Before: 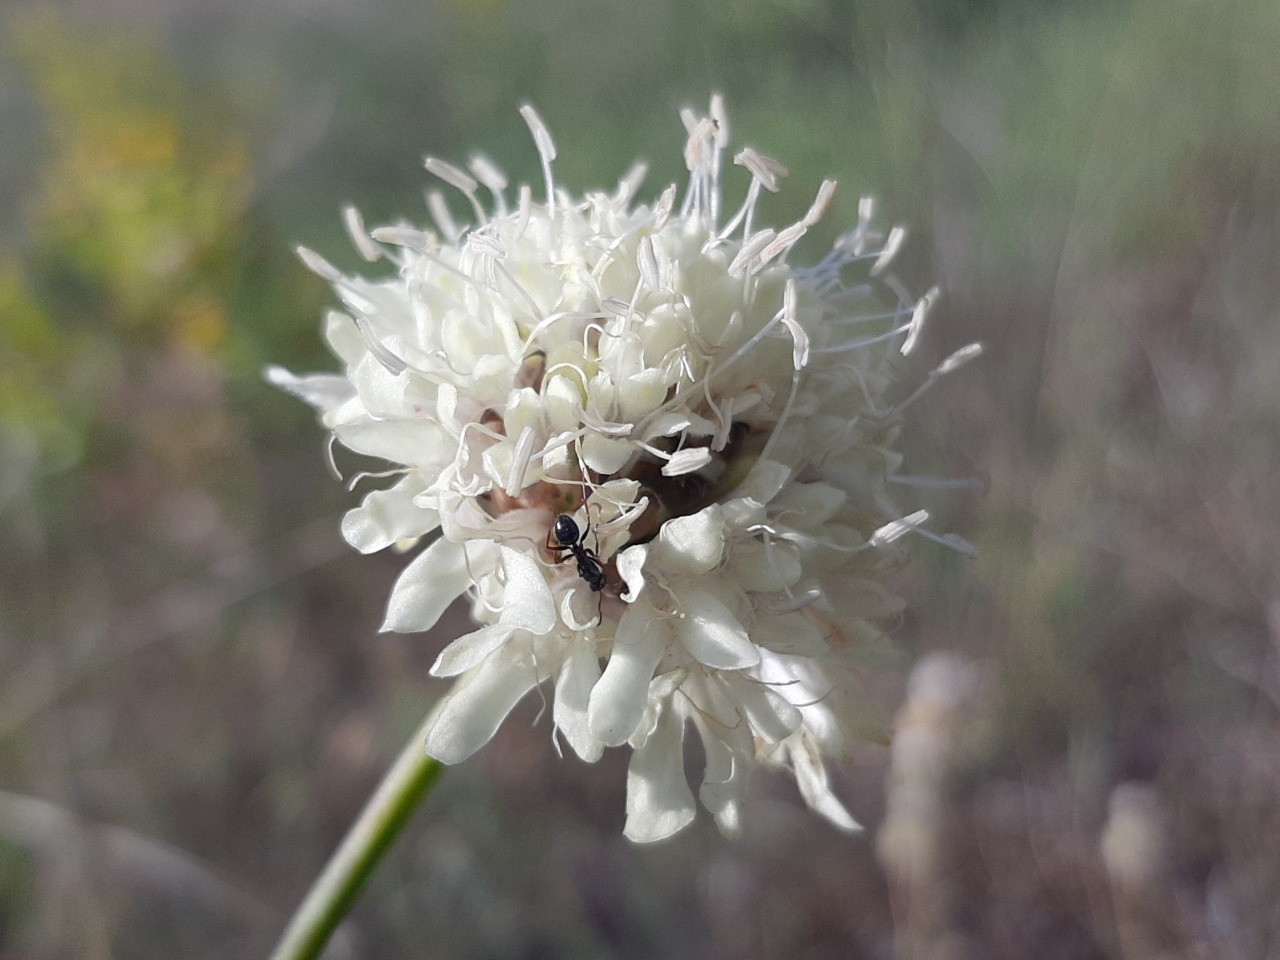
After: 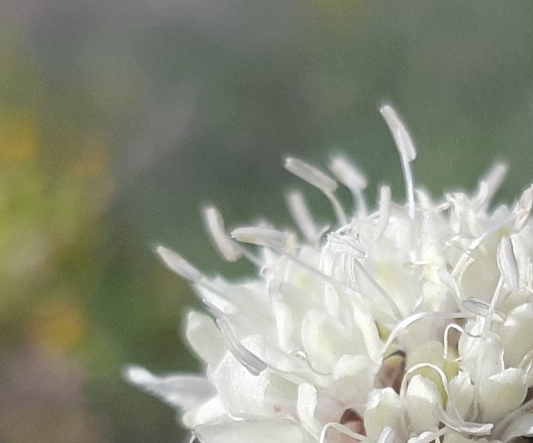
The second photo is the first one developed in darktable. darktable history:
crop and rotate: left 10.975%, top 0.054%, right 47.368%, bottom 53.767%
